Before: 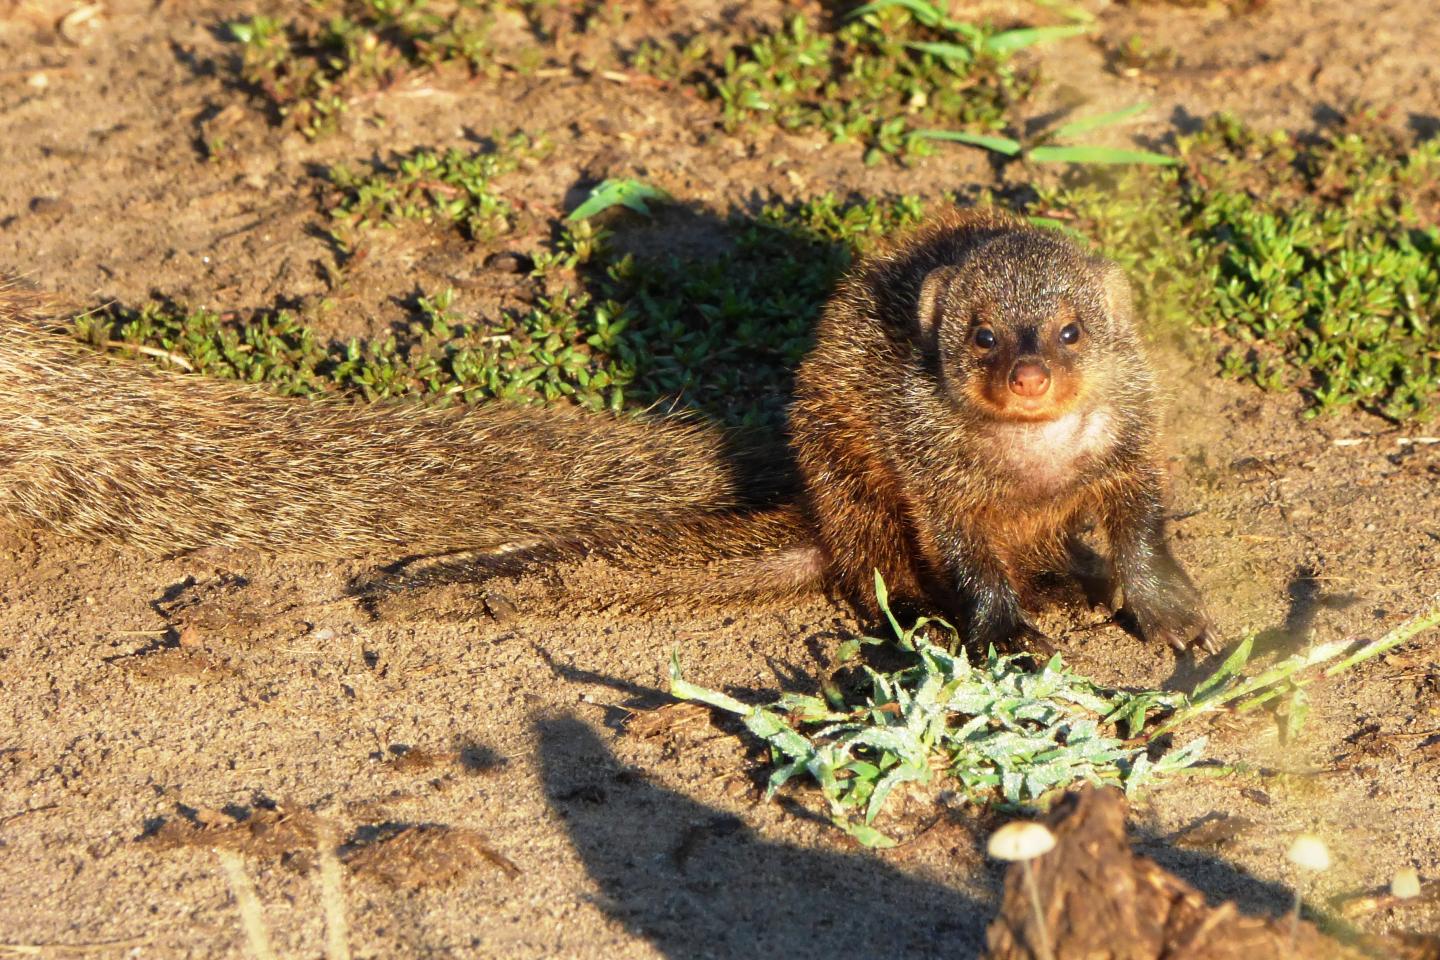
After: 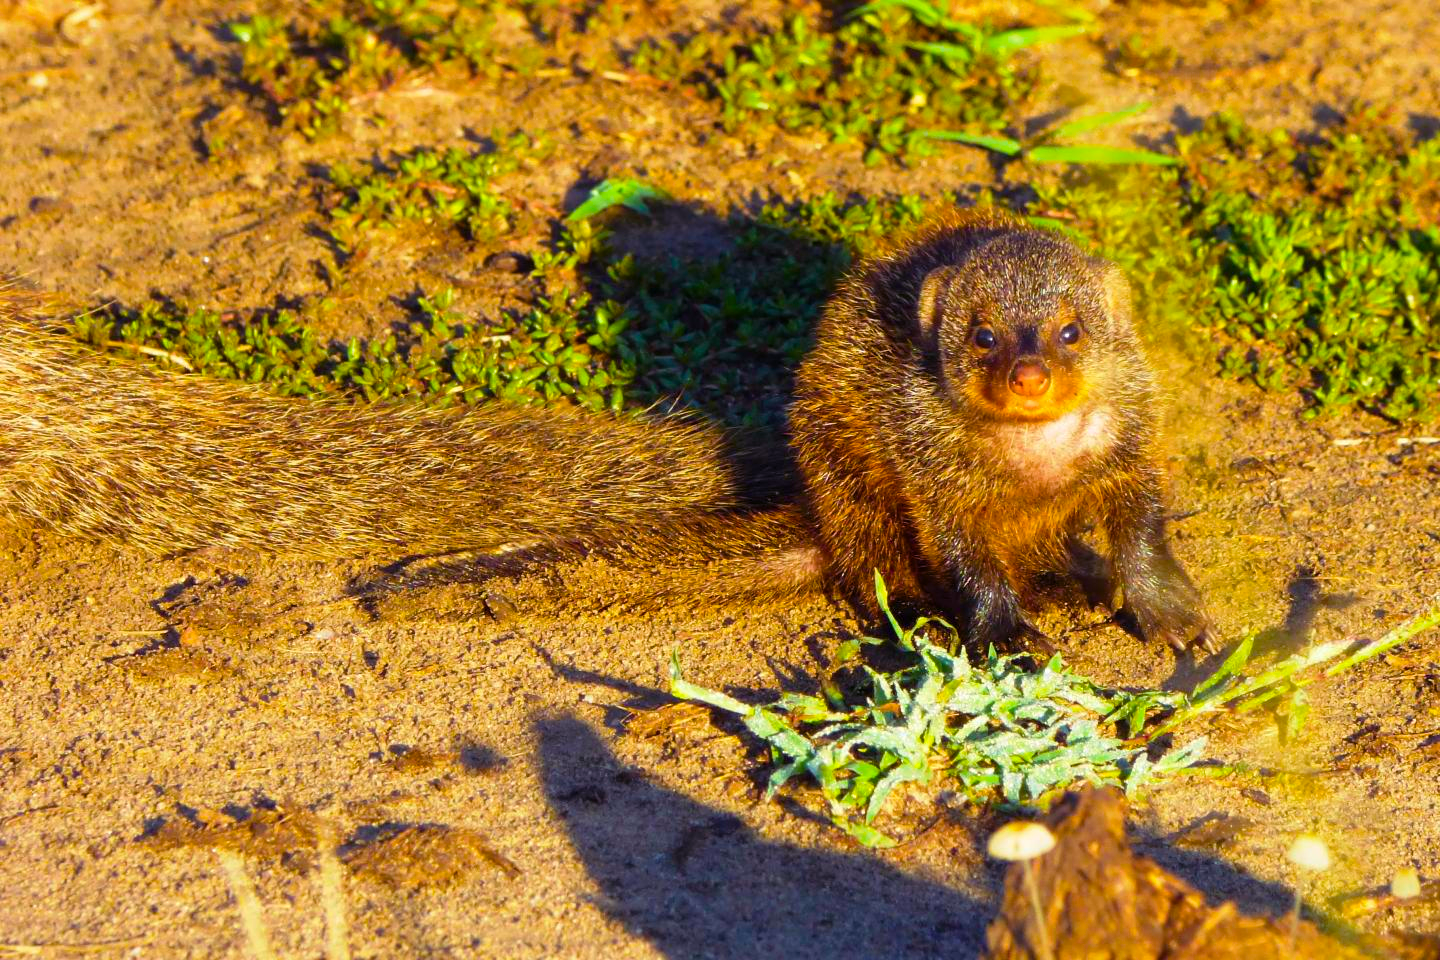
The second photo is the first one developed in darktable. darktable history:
color balance rgb: shadows lift › luminance 0.645%, shadows lift › chroma 6.701%, shadows lift › hue 299.5°, power › chroma 1.007%, power › hue 256.57°, perceptual saturation grading › global saturation 14.837%, global vibrance 59.294%
